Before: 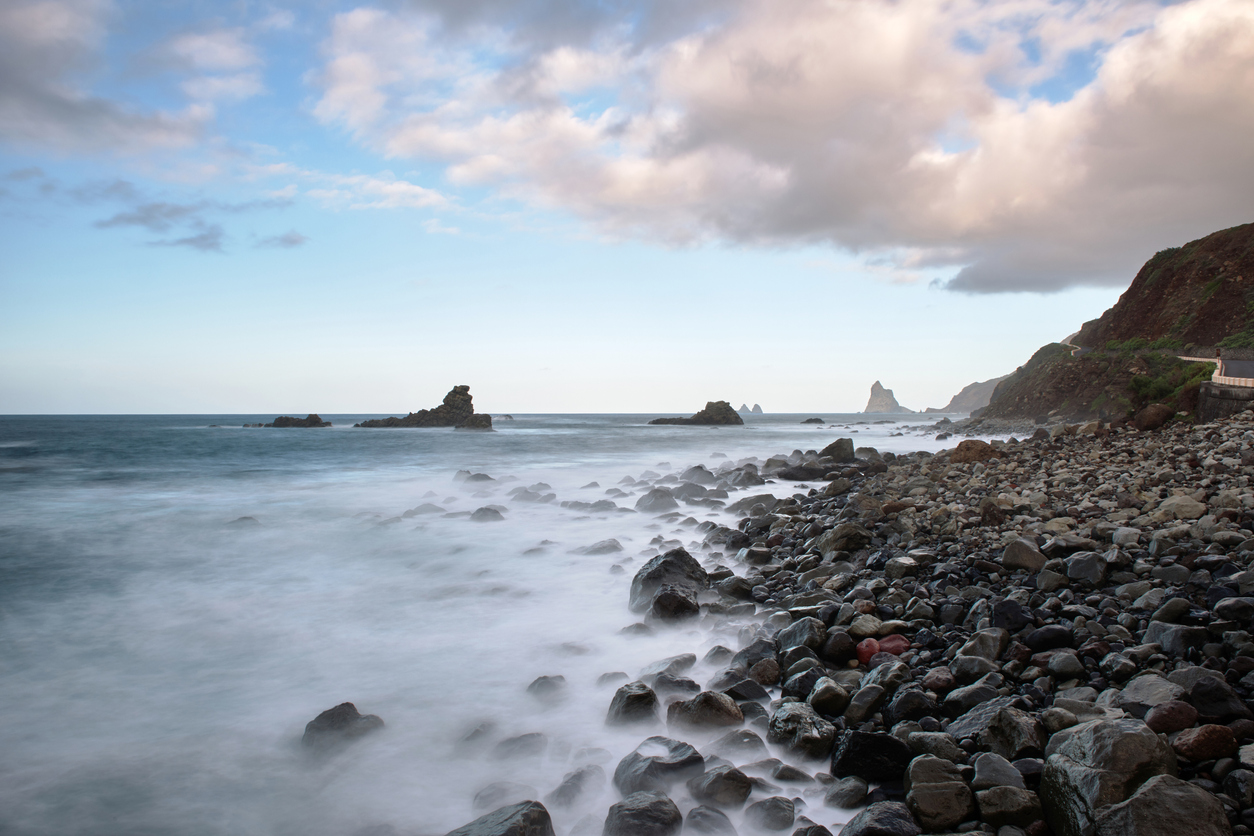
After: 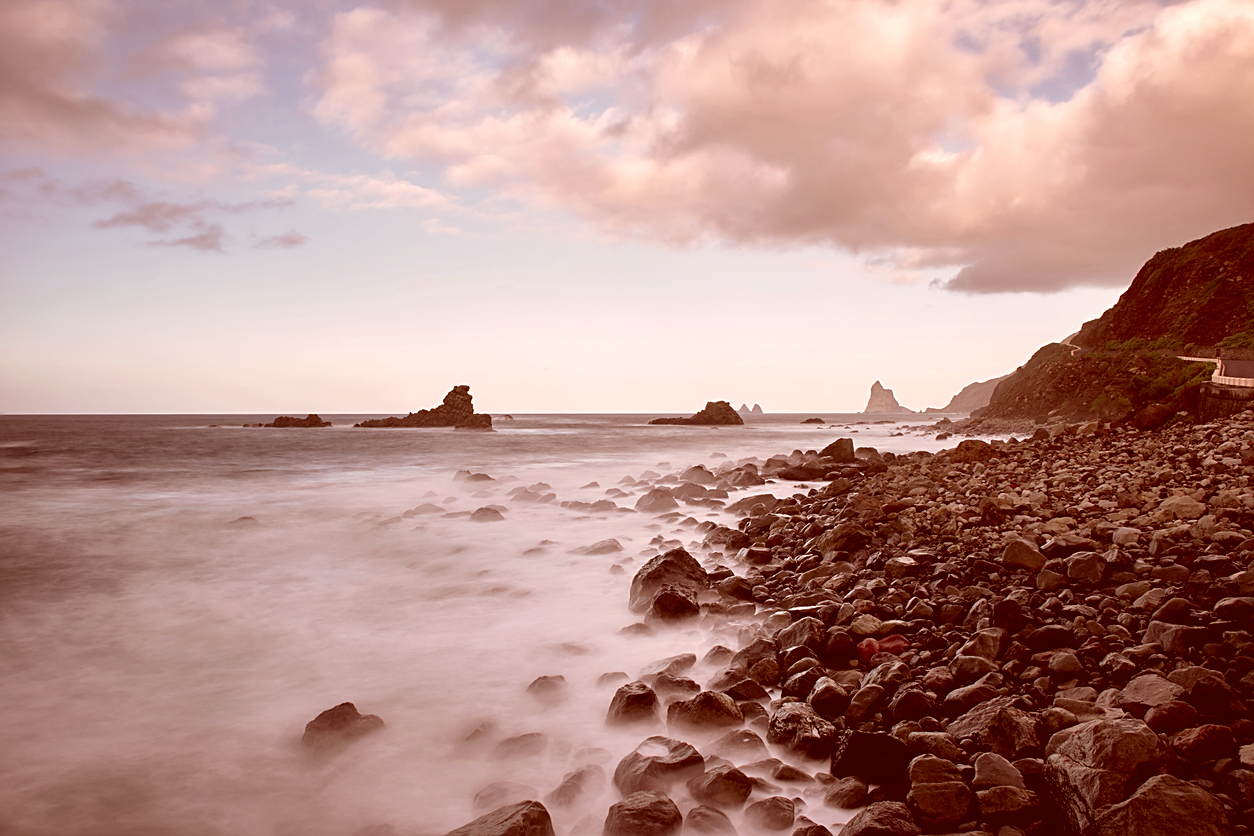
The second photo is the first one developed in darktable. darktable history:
sharpen: on, module defaults
color correction: highlights a* 9.03, highlights b* 8.71, shadows a* 40, shadows b* 40, saturation 0.8
